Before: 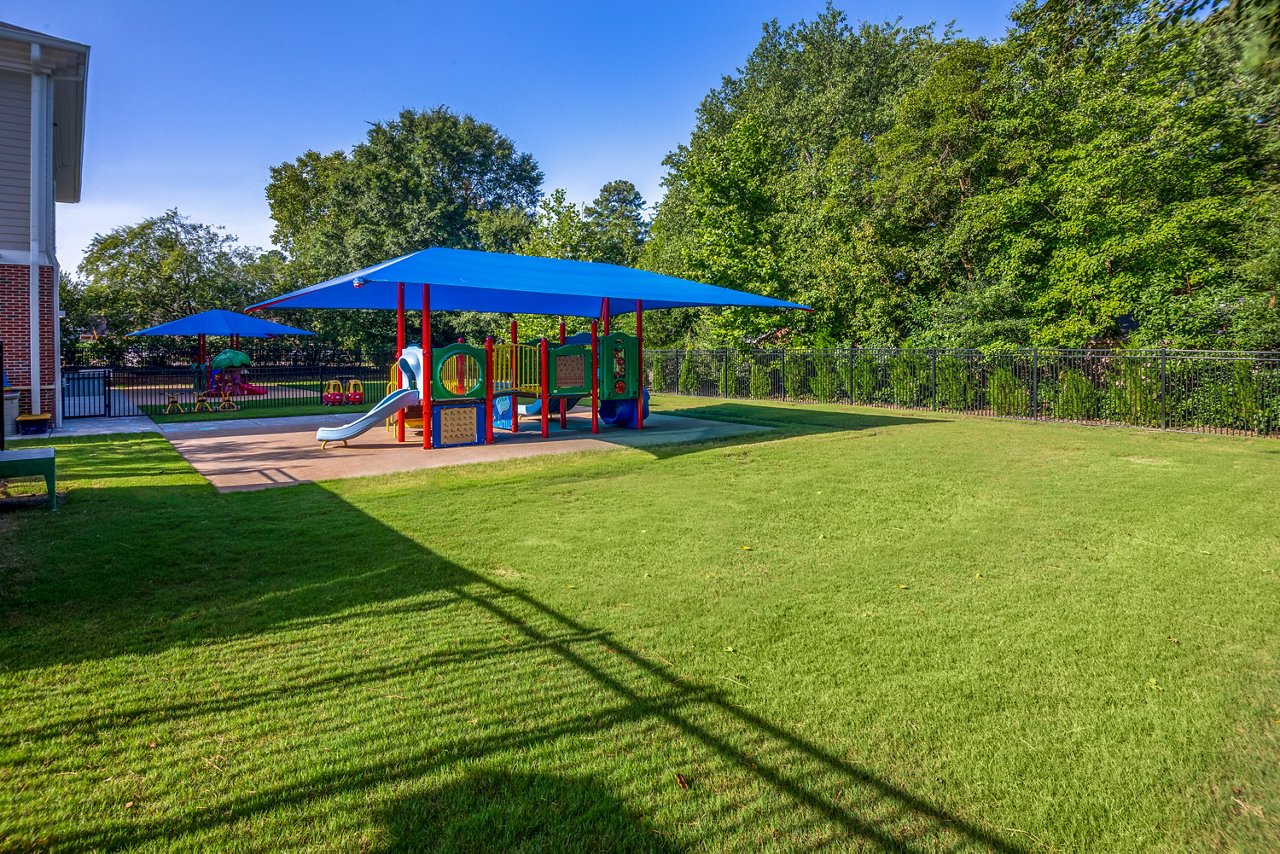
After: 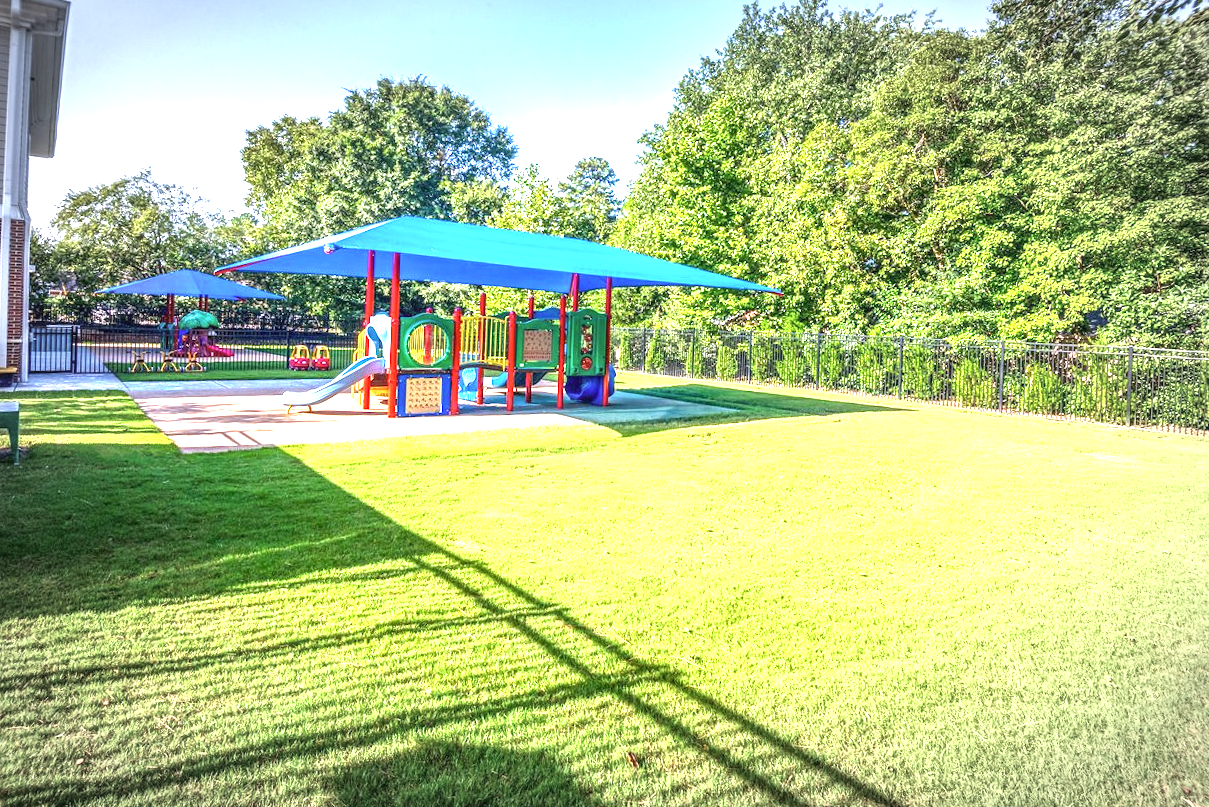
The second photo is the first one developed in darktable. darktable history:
local contrast: on, module defaults
crop and rotate: angle -2.25°
exposure: black level correction 0, exposure 2.113 EV, compensate highlight preservation false
contrast brightness saturation: saturation -0.055
vignetting: fall-off start 70.43%, width/height ratio 1.335
